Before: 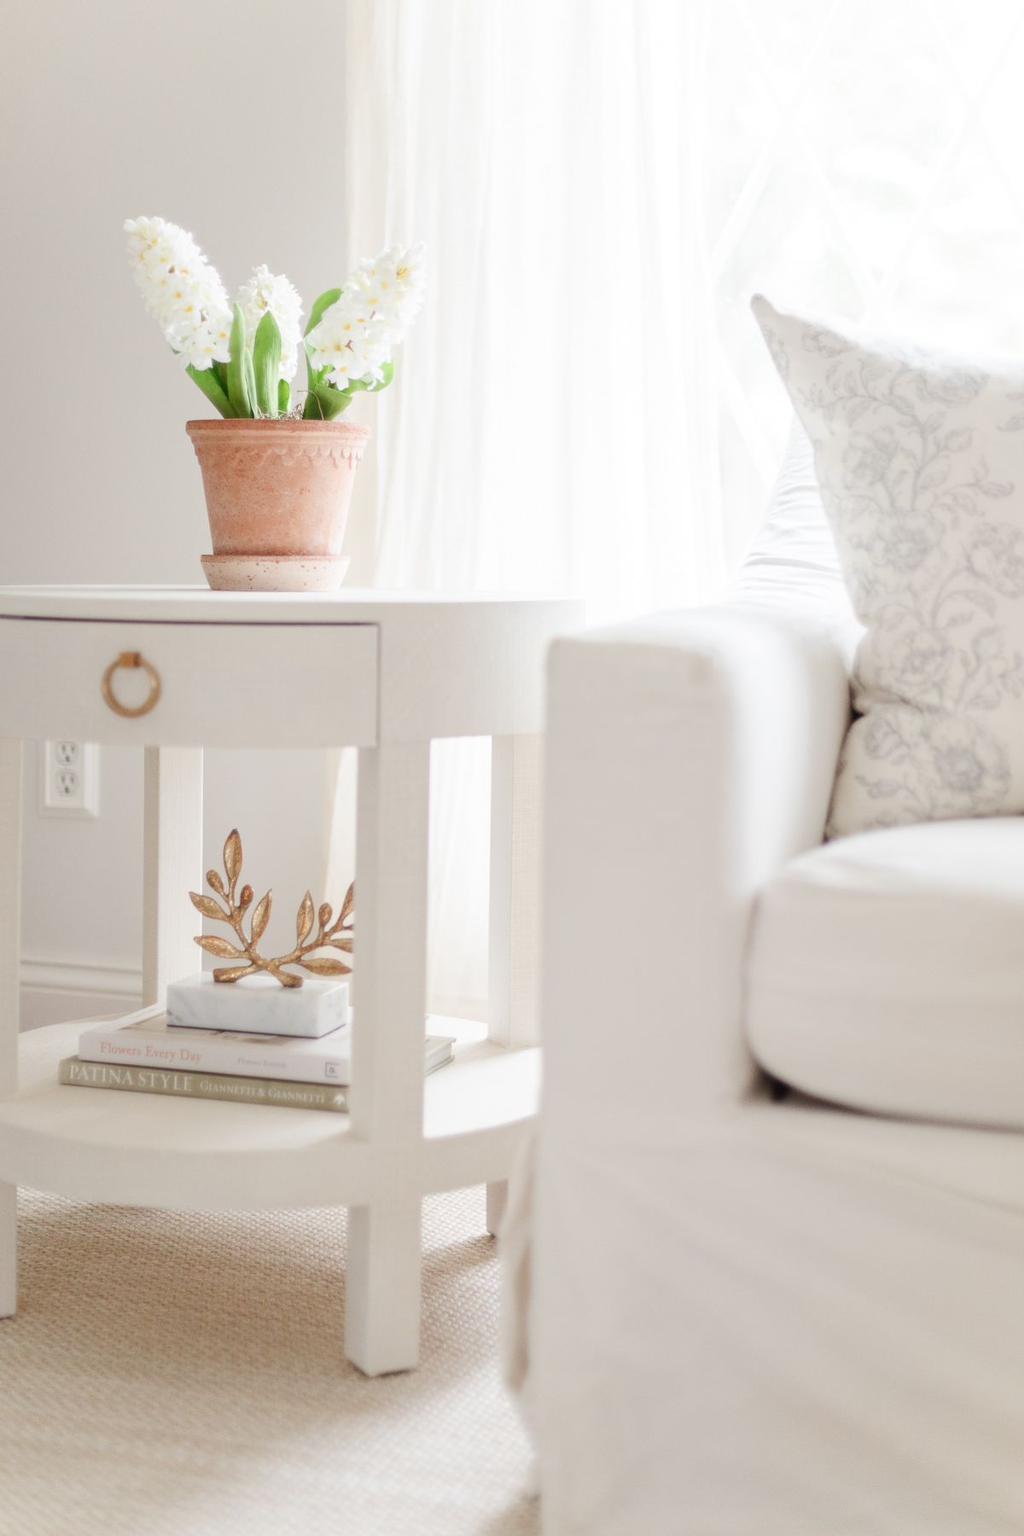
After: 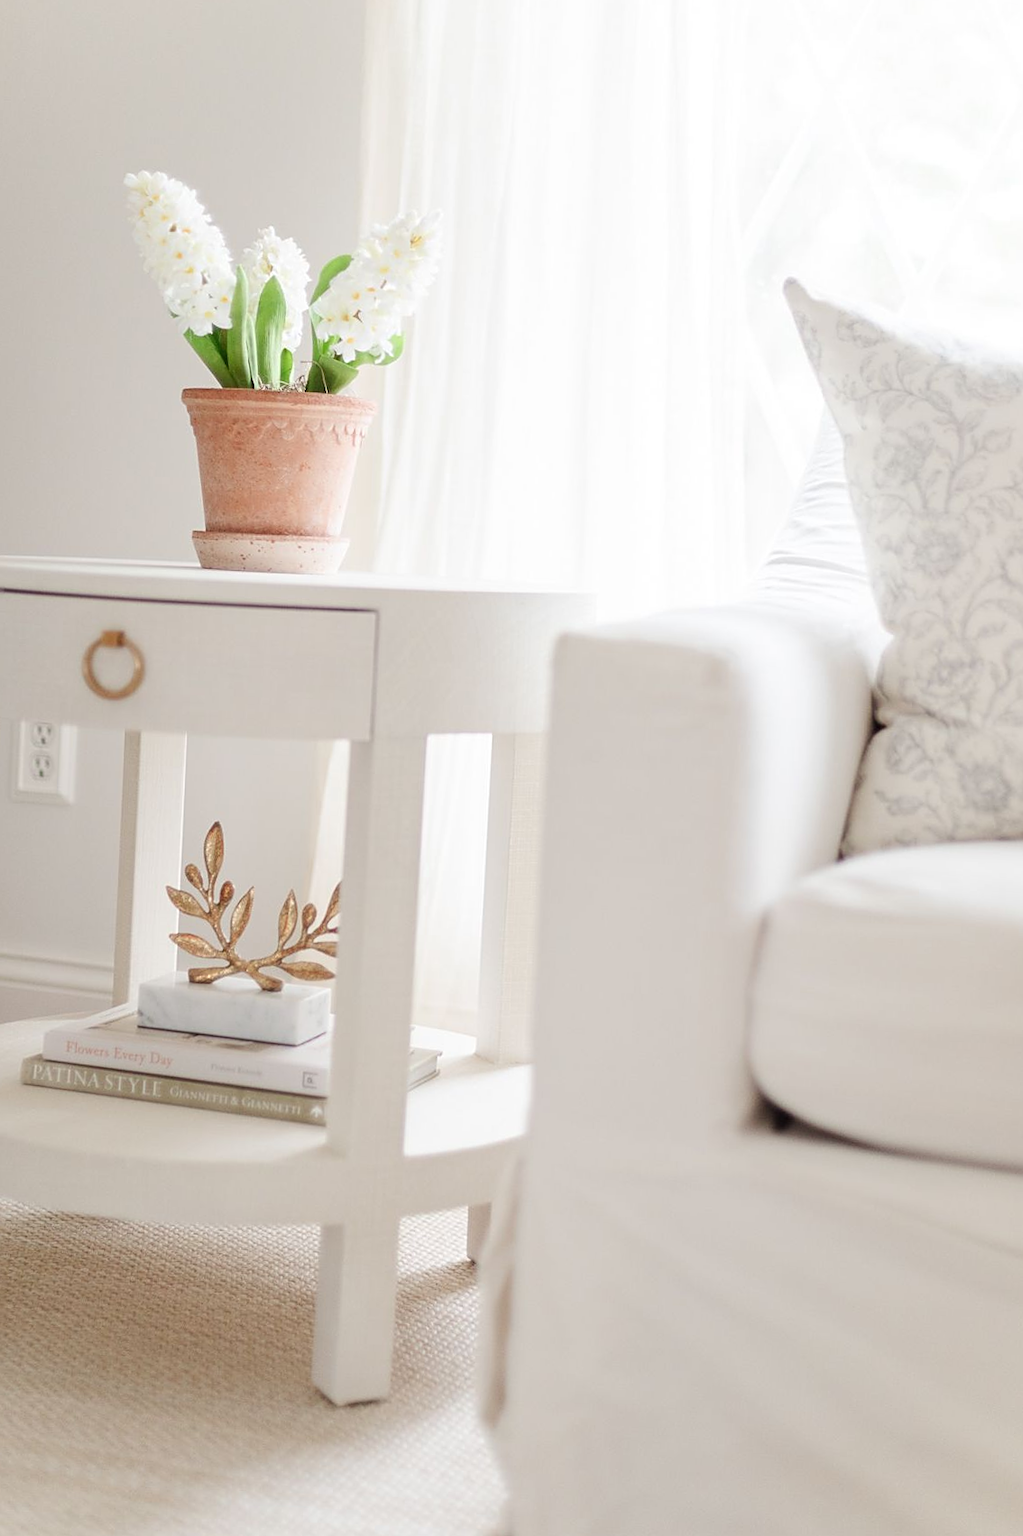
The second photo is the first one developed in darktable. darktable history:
sharpen: on, module defaults
crop and rotate: angle -2.2°
